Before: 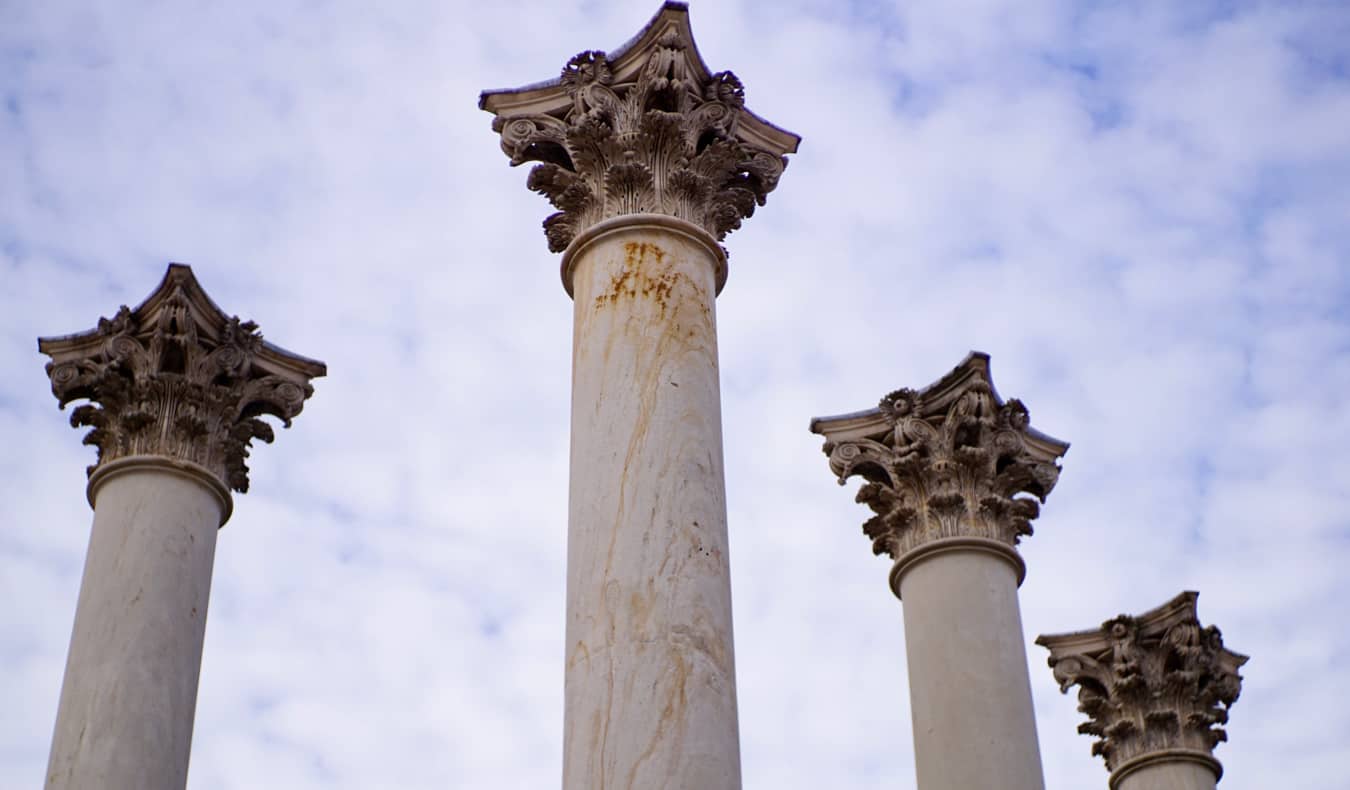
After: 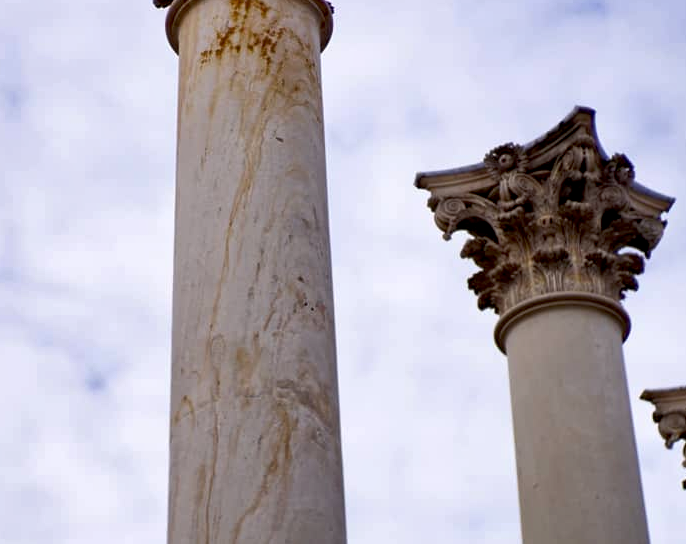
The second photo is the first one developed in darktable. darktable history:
shadows and highlights: radius 136.14, soften with gaussian
crop and rotate: left 29.335%, top 31.102%, right 19.85%
exposure: black level correction 0.009, exposure 0.118 EV, compensate highlight preservation false
